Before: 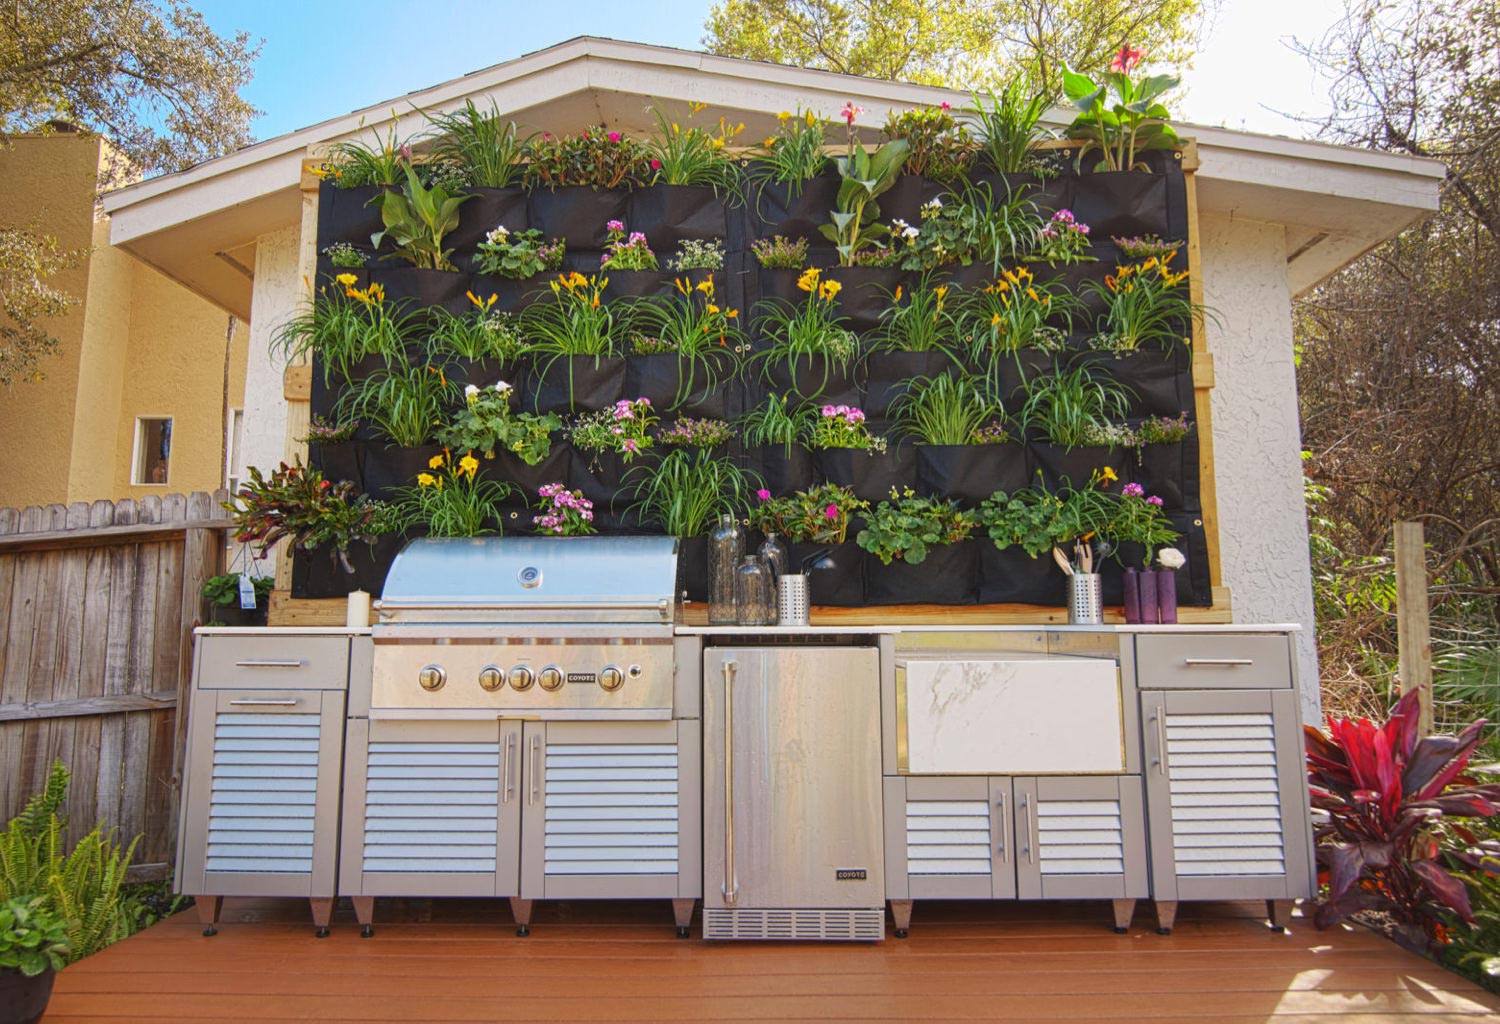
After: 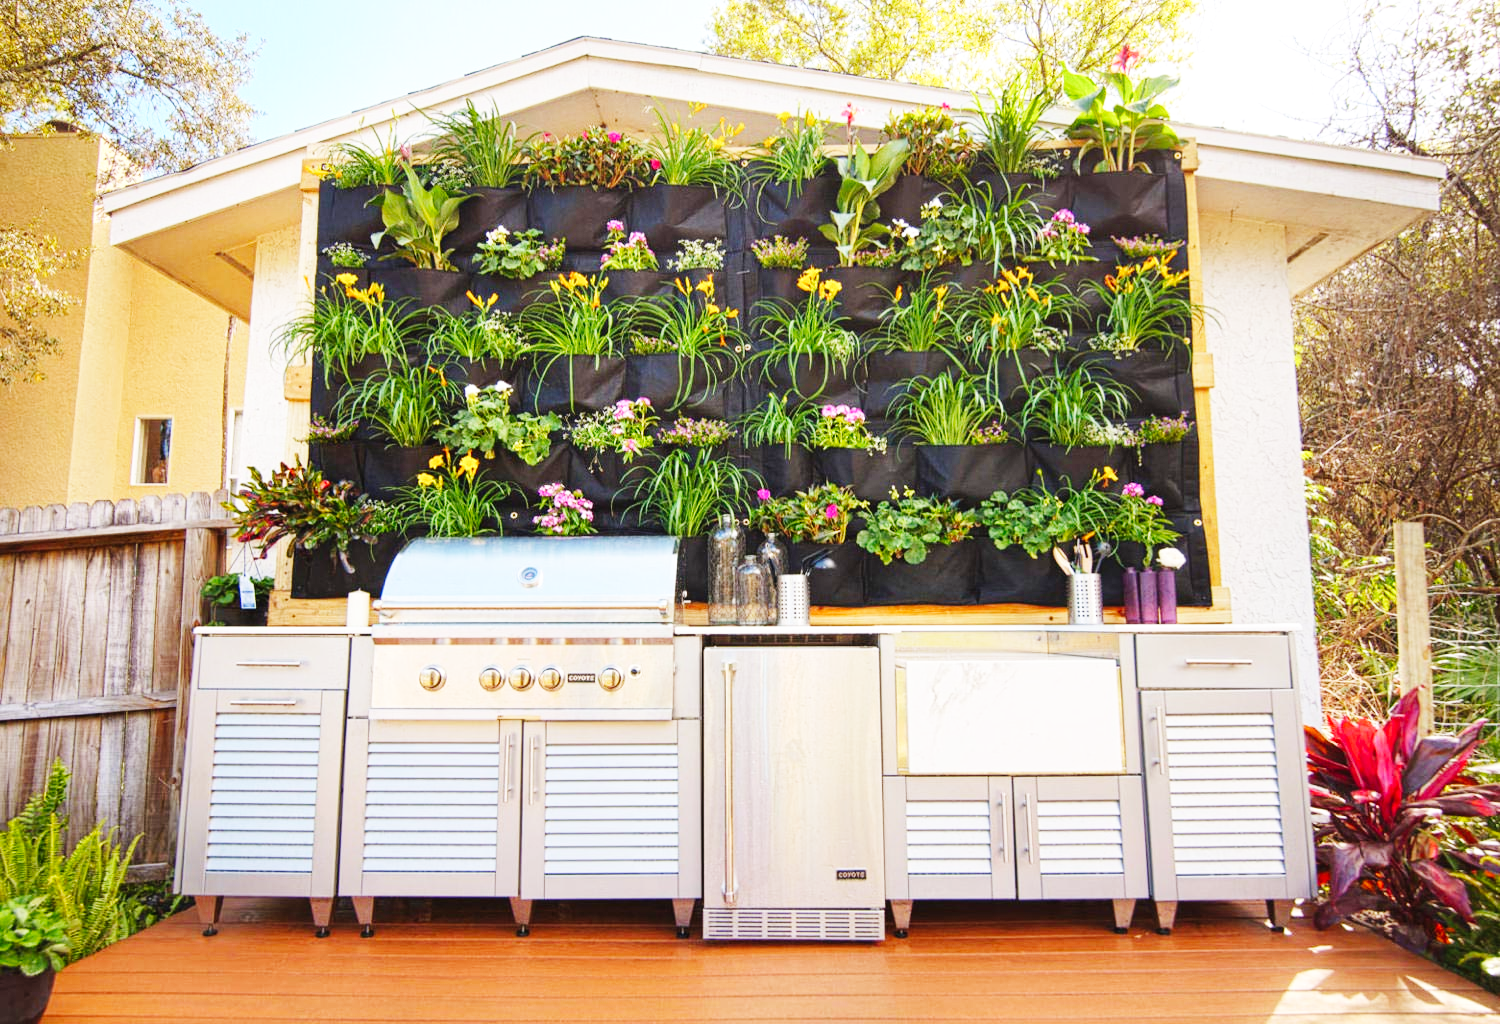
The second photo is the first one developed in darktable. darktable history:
base curve: curves: ch0 [(0, 0.003) (0.001, 0.002) (0.006, 0.004) (0.02, 0.022) (0.048, 0.086) (0.094, 0.234) (0.162, 0.431) (0.258, 0.629) (0.385, 0.8) (0.548, 0.918) (0.751, 0.988) (1, 1)], preserve colors none
color balance rgb: perceptual saturation grading › global saturation -1%
